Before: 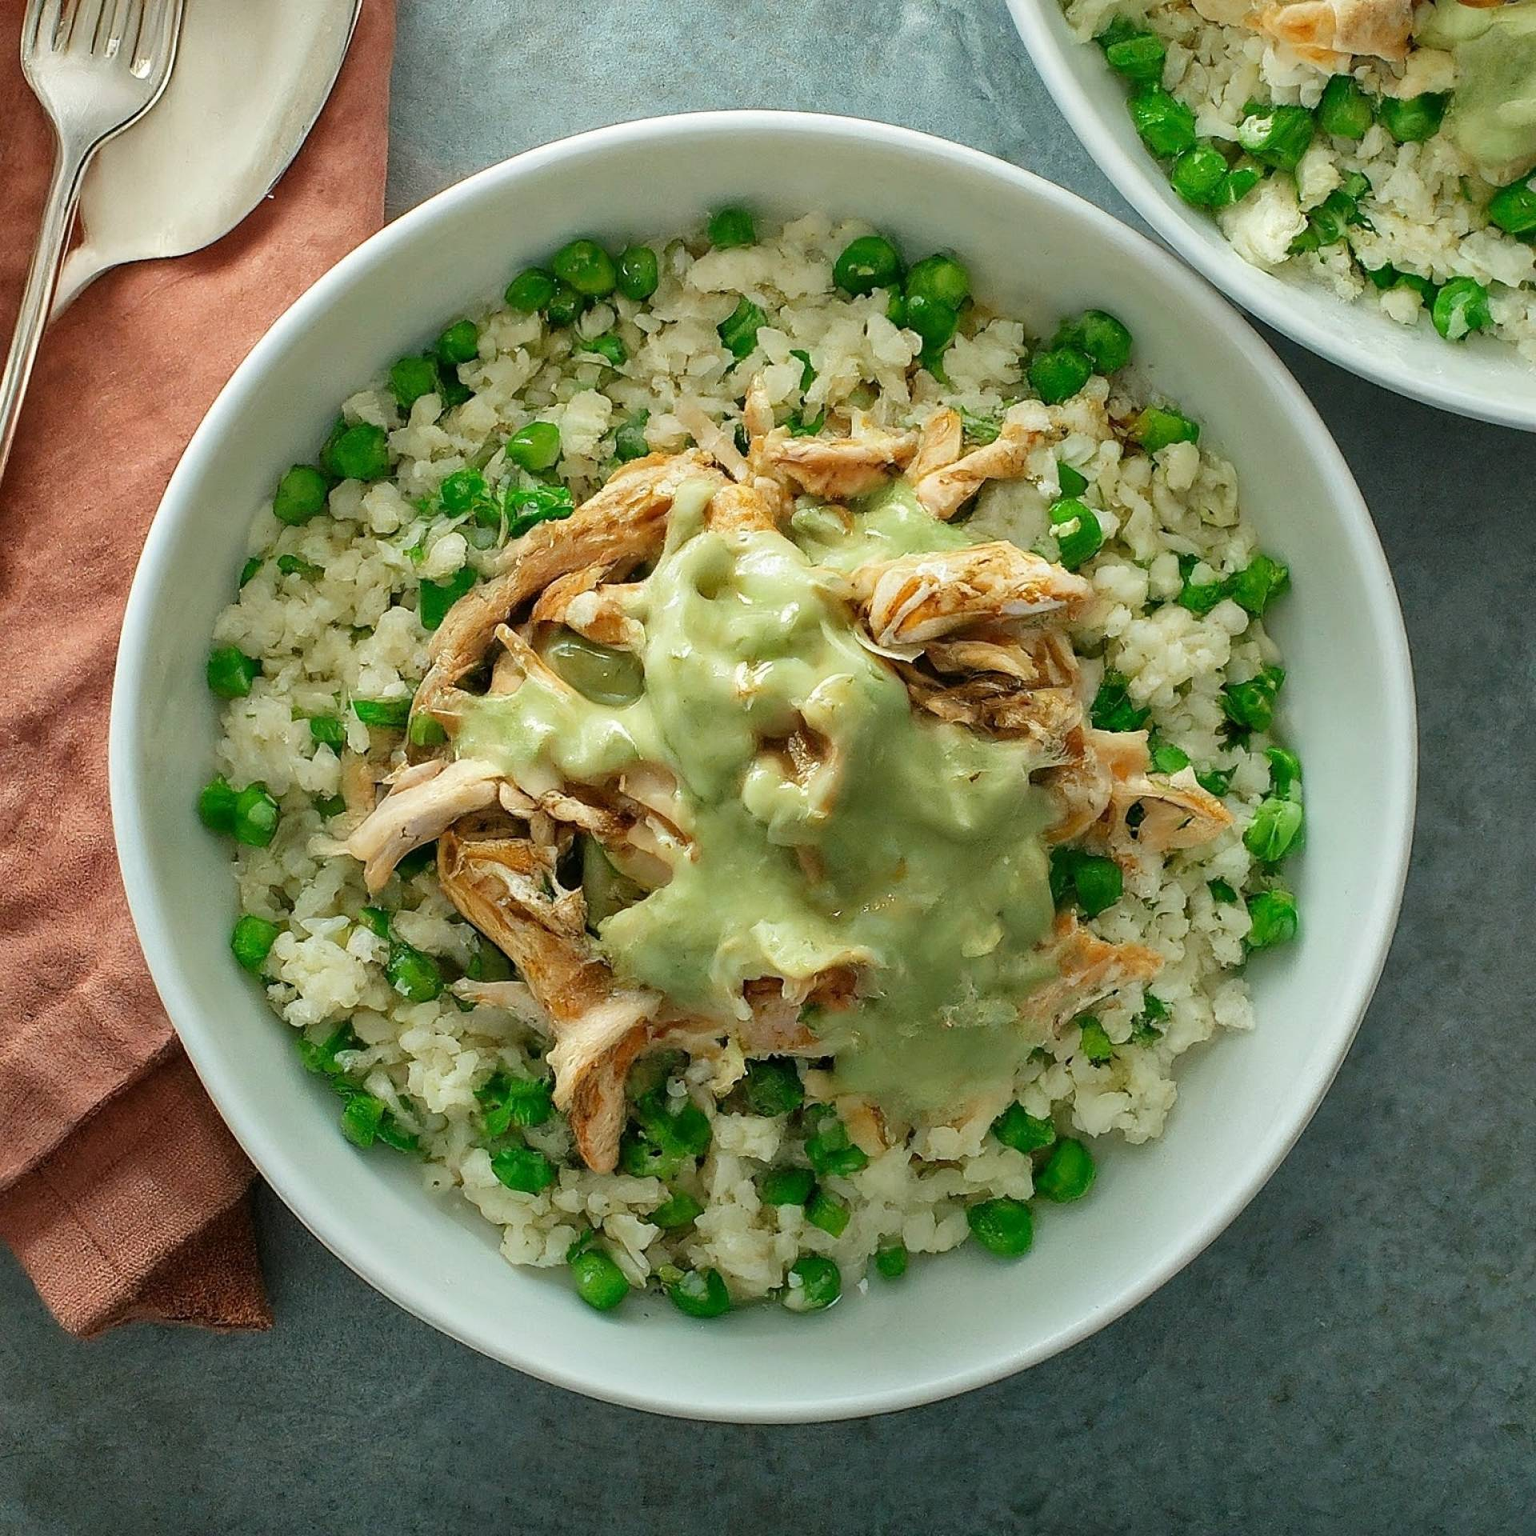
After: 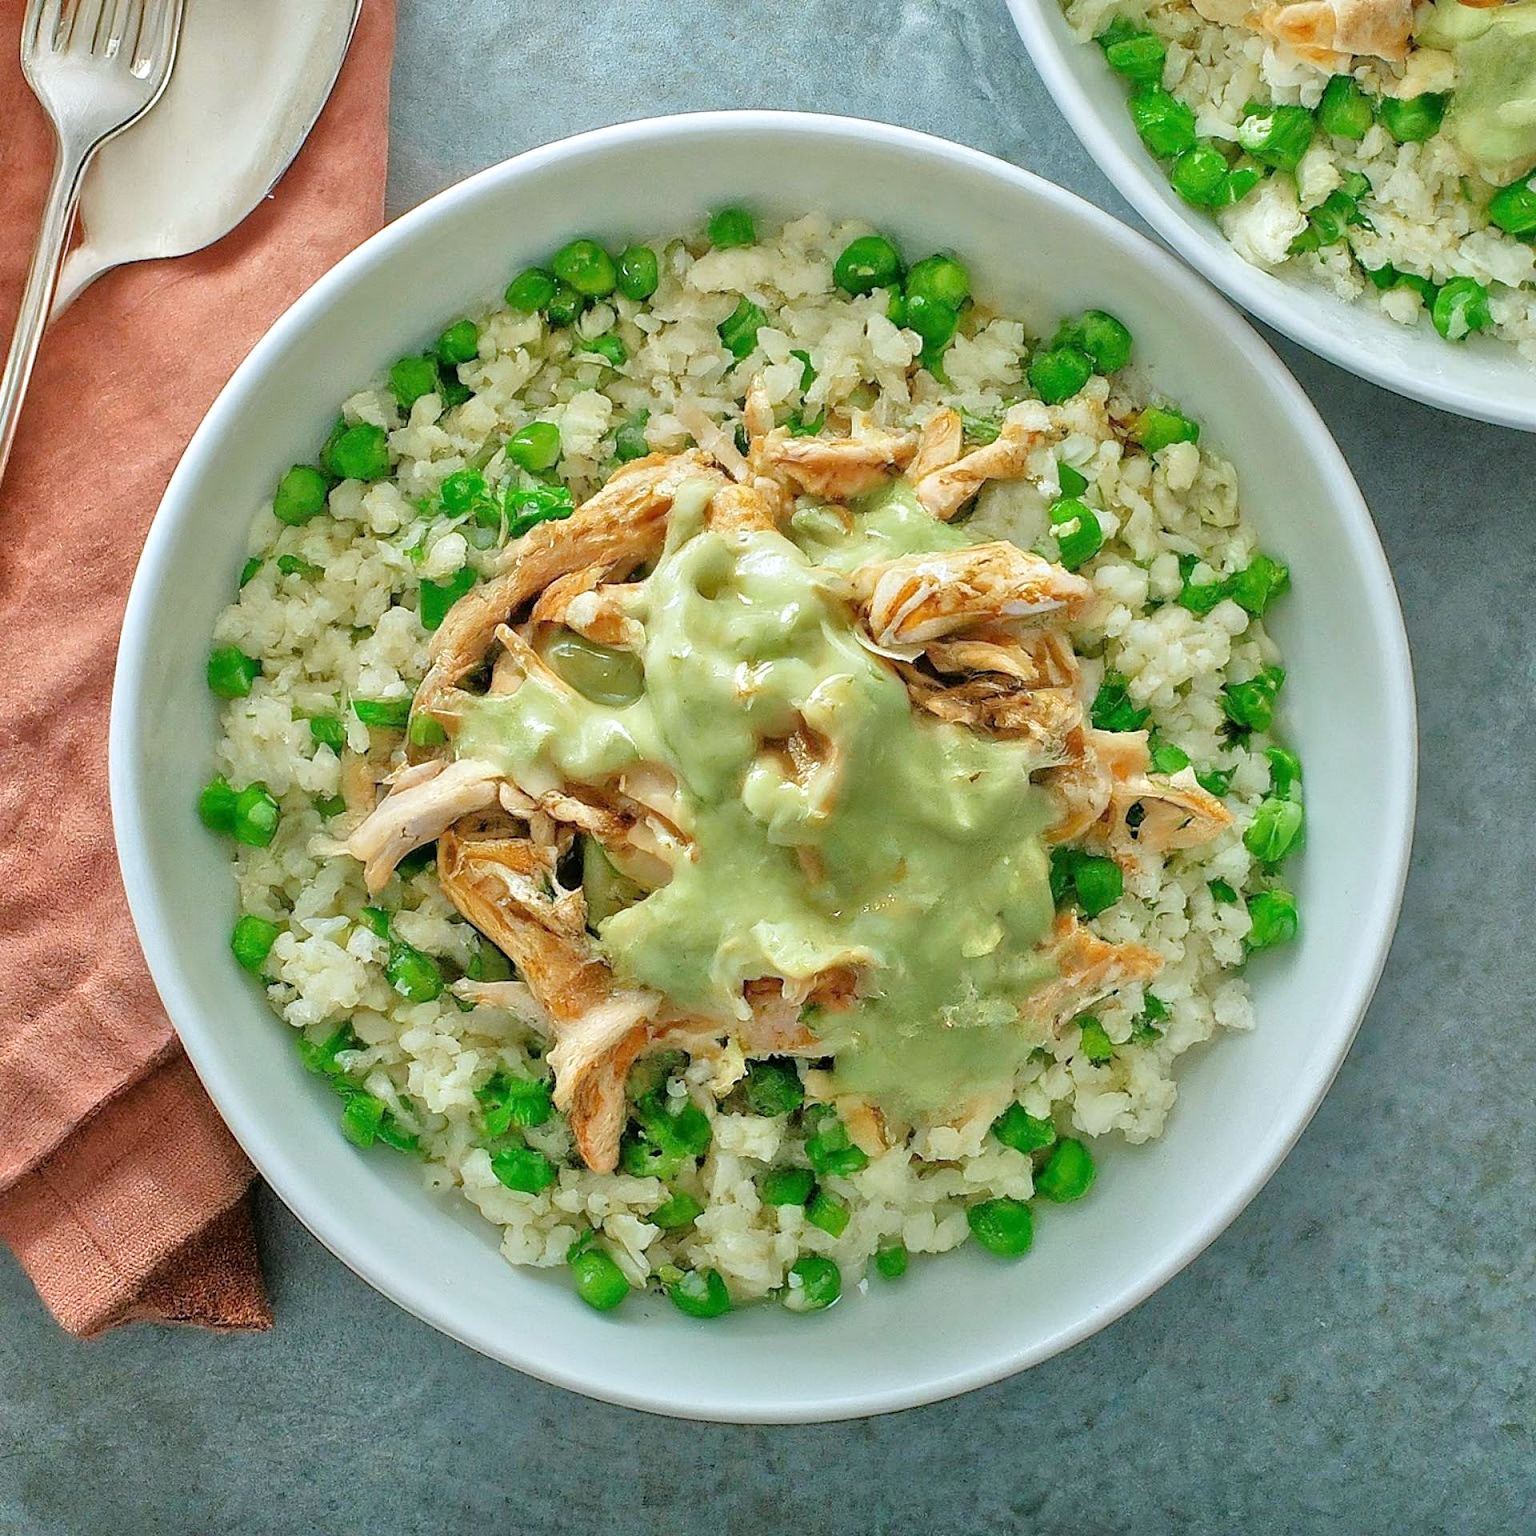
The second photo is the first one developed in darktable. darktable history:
tone equalizer: -7 EV 0.15 EV, -6 EV 0.6 EV, -5 EV 1.15 EV, -4 EV 1.33 EV, -3 EV 1.15 EV, -2 EV 0.6 EV, -1 EV 0.15 EV, mask exposure compensation -0.5 EV
white balance: red 0.984, blue 1.059
